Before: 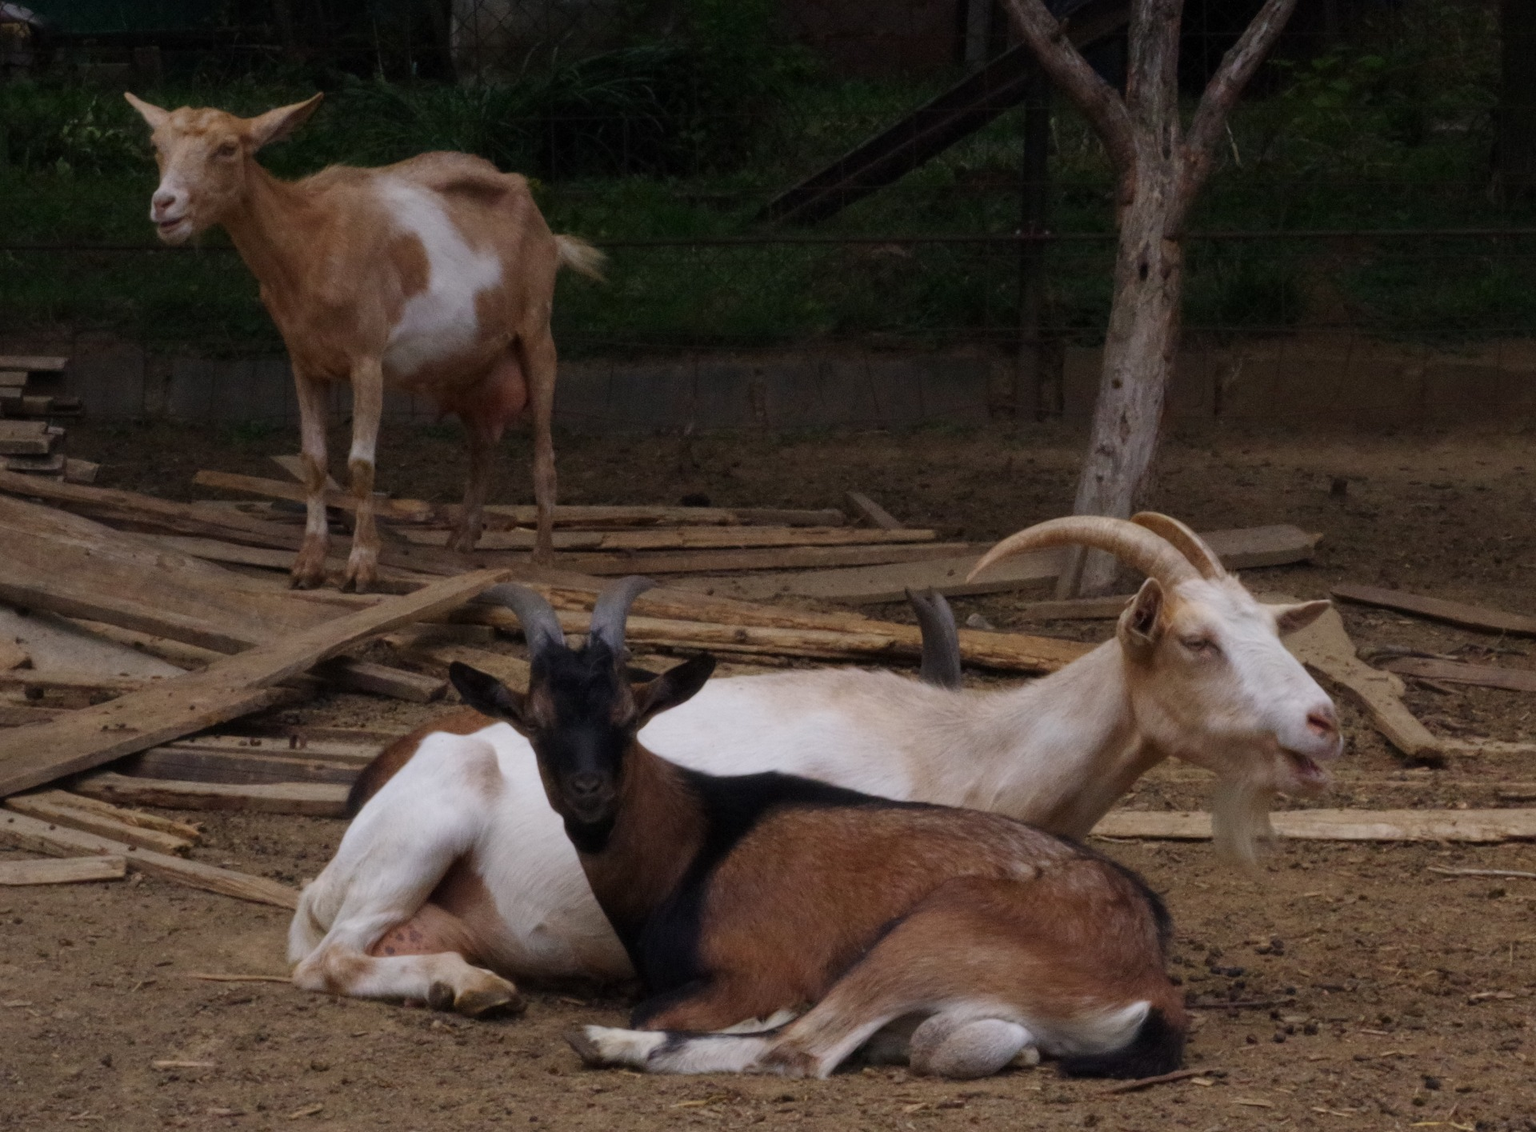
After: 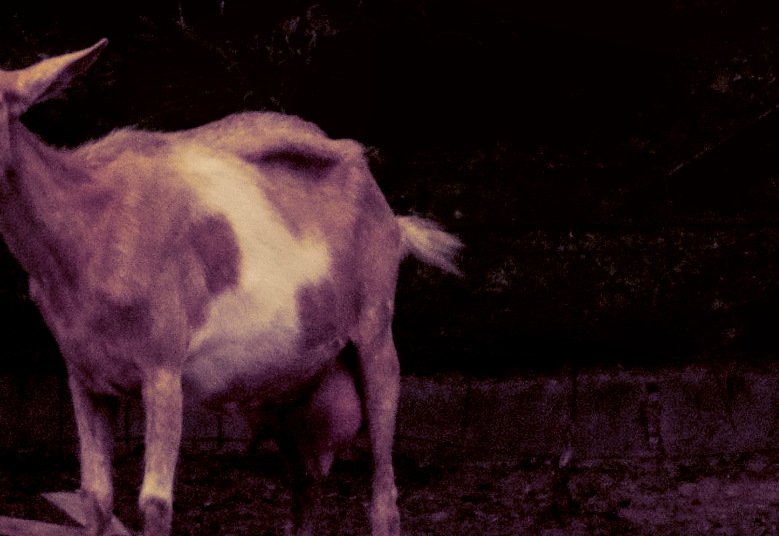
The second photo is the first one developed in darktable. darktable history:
crop: left 15.452%, top 5.459%, right 43.956%, bottom 56.62%
exposure: black level correction 0.008, exposure 0.979 EV, compensate highlight preservation false
color correction: highlights a* 1.12, highlights b* 24.26, shadows a* 15.58, shadows b* 24.26
local contrast: on, module defaults
filmic rgb: black relative exposure -7.65 EV, white relative exposure 4.56 EV, hardness 3.61
split-toning: shadows › hue 255.6°, shadows › saturation 0.66, highlights › hue 43.2°, highlights › saturation 0.68, balance -50.1
